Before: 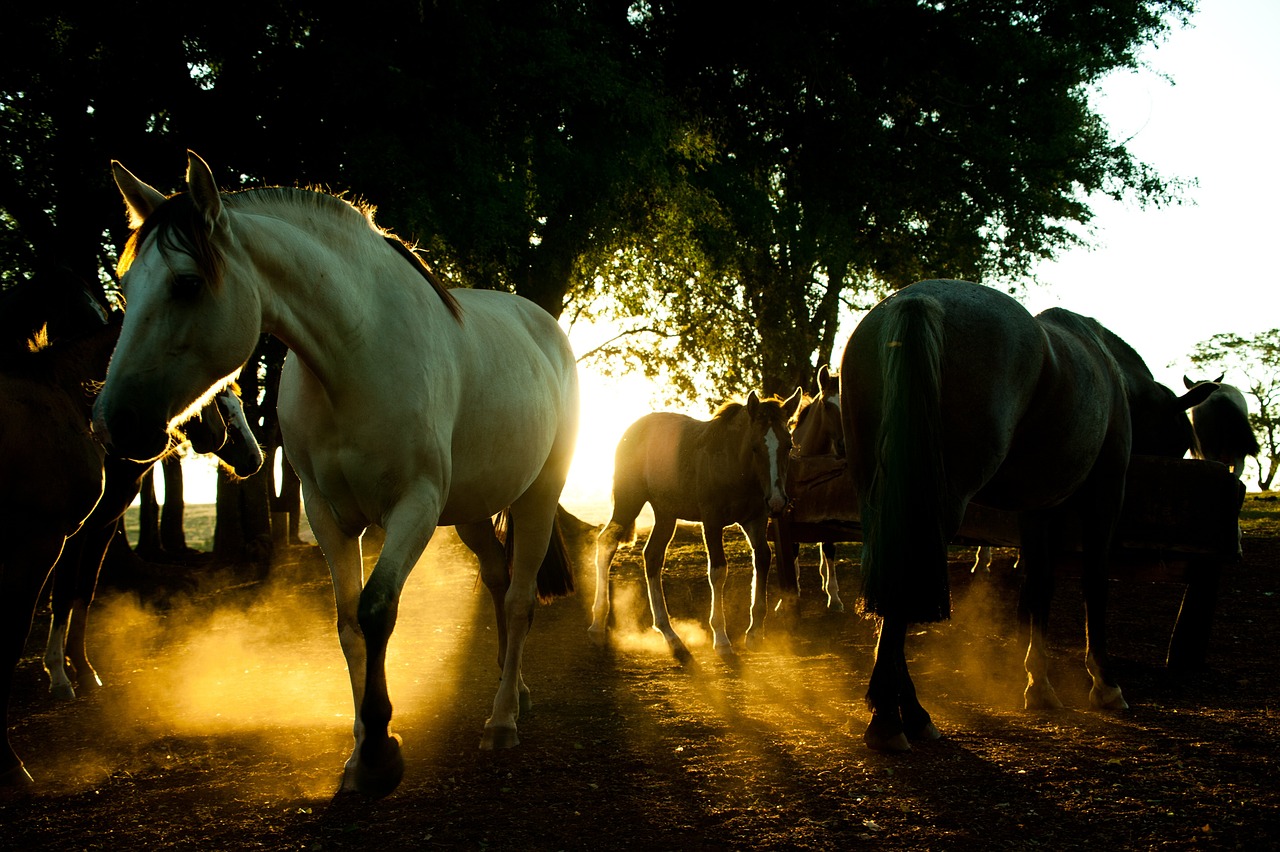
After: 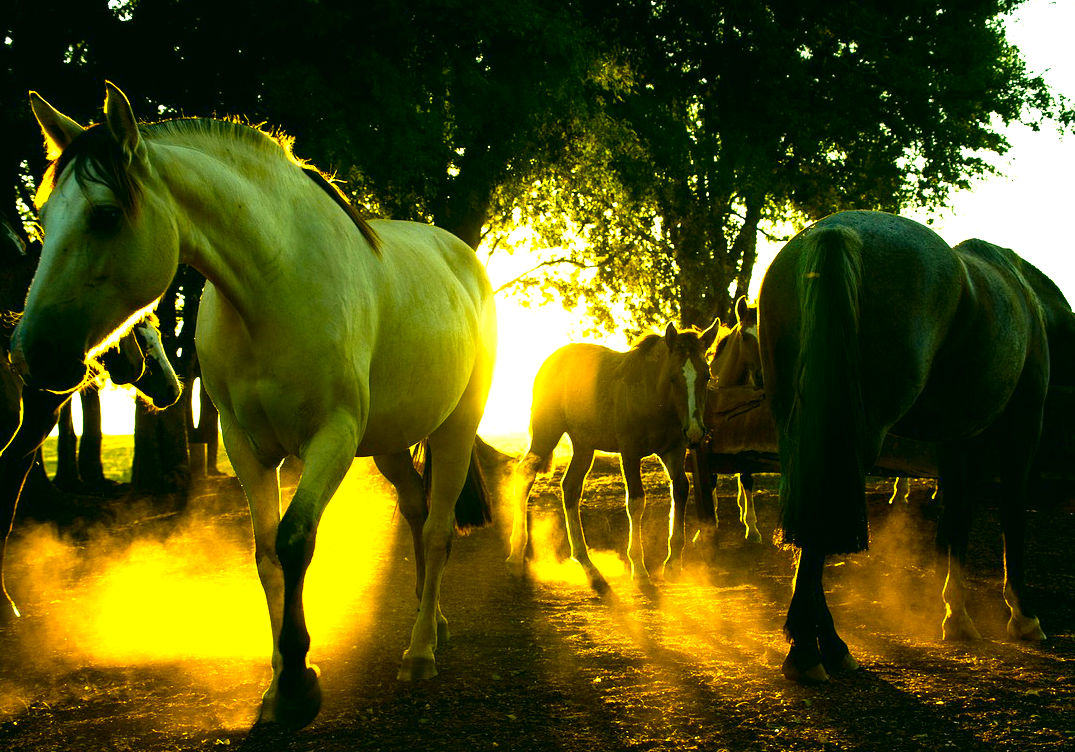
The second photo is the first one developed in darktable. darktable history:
exposure: black level correction 0, exposure 1.1 EV, compensate exposure bias true, compensate highlight preservation false
crop: left 6.446%, top 8.188%, right 9.538%, bottom 3.548%
color contrast: green-magenta contrast 1.12, blue-yellow contrast 1.95, unbound 0
color correction: highlights a* -0.482, highlights b* 9.48, shadows a* -9.48, shadows b* 0.803
